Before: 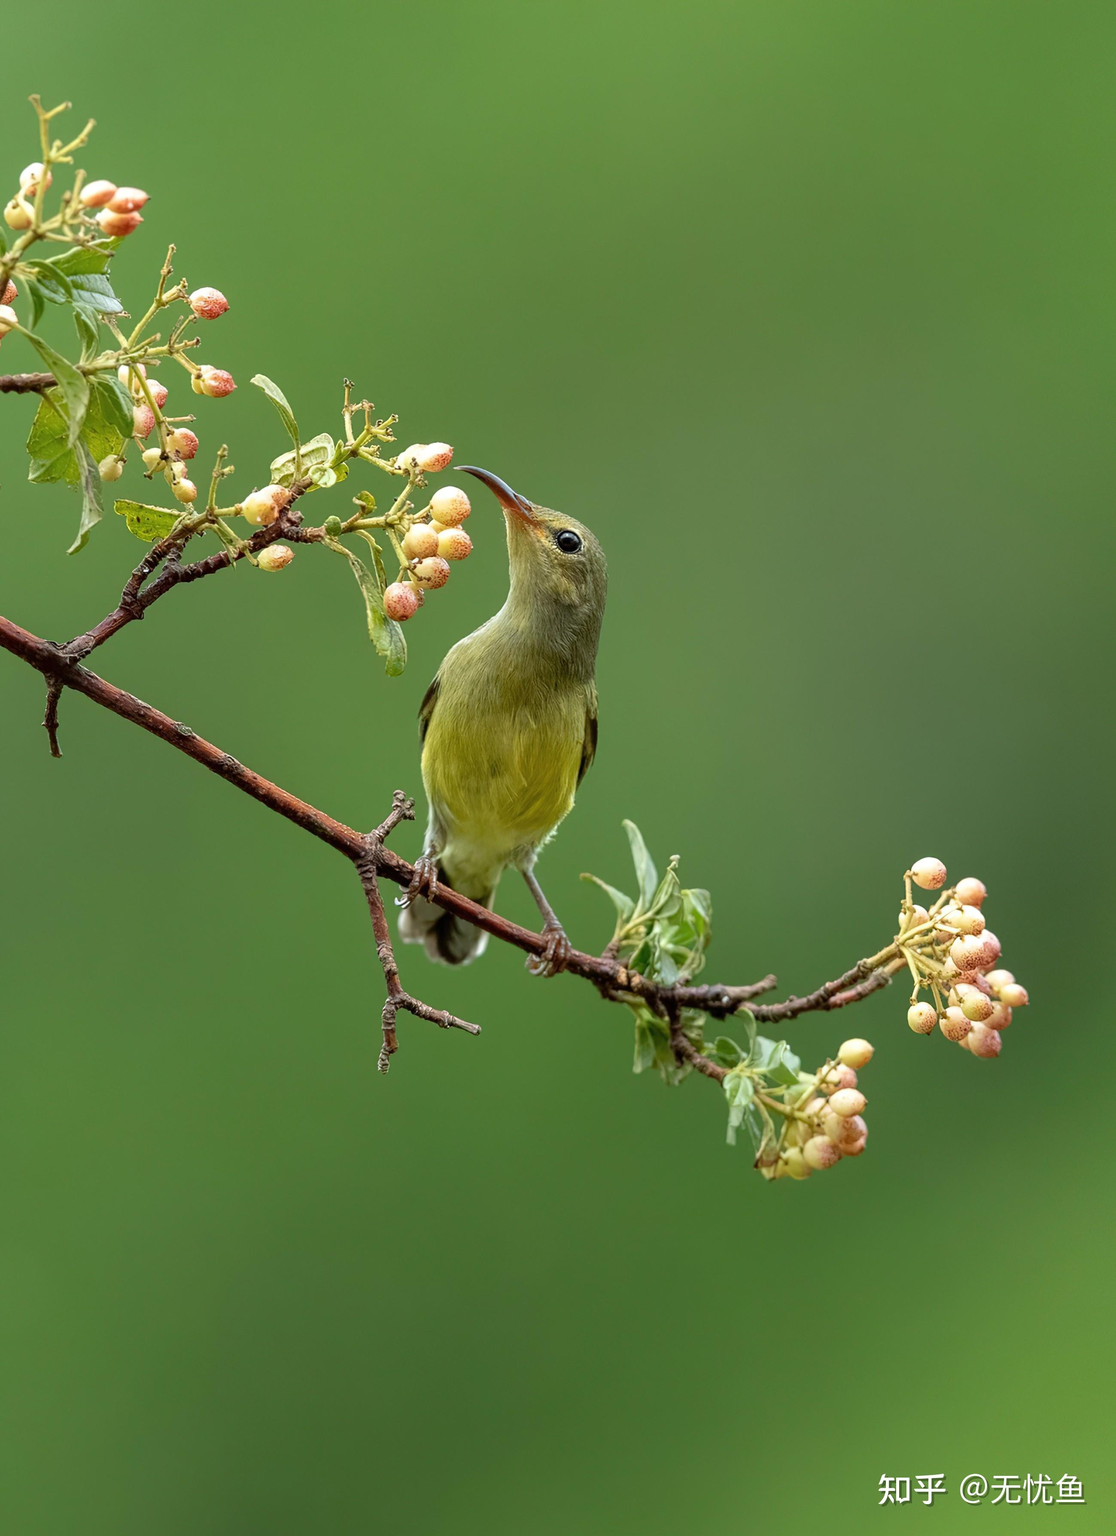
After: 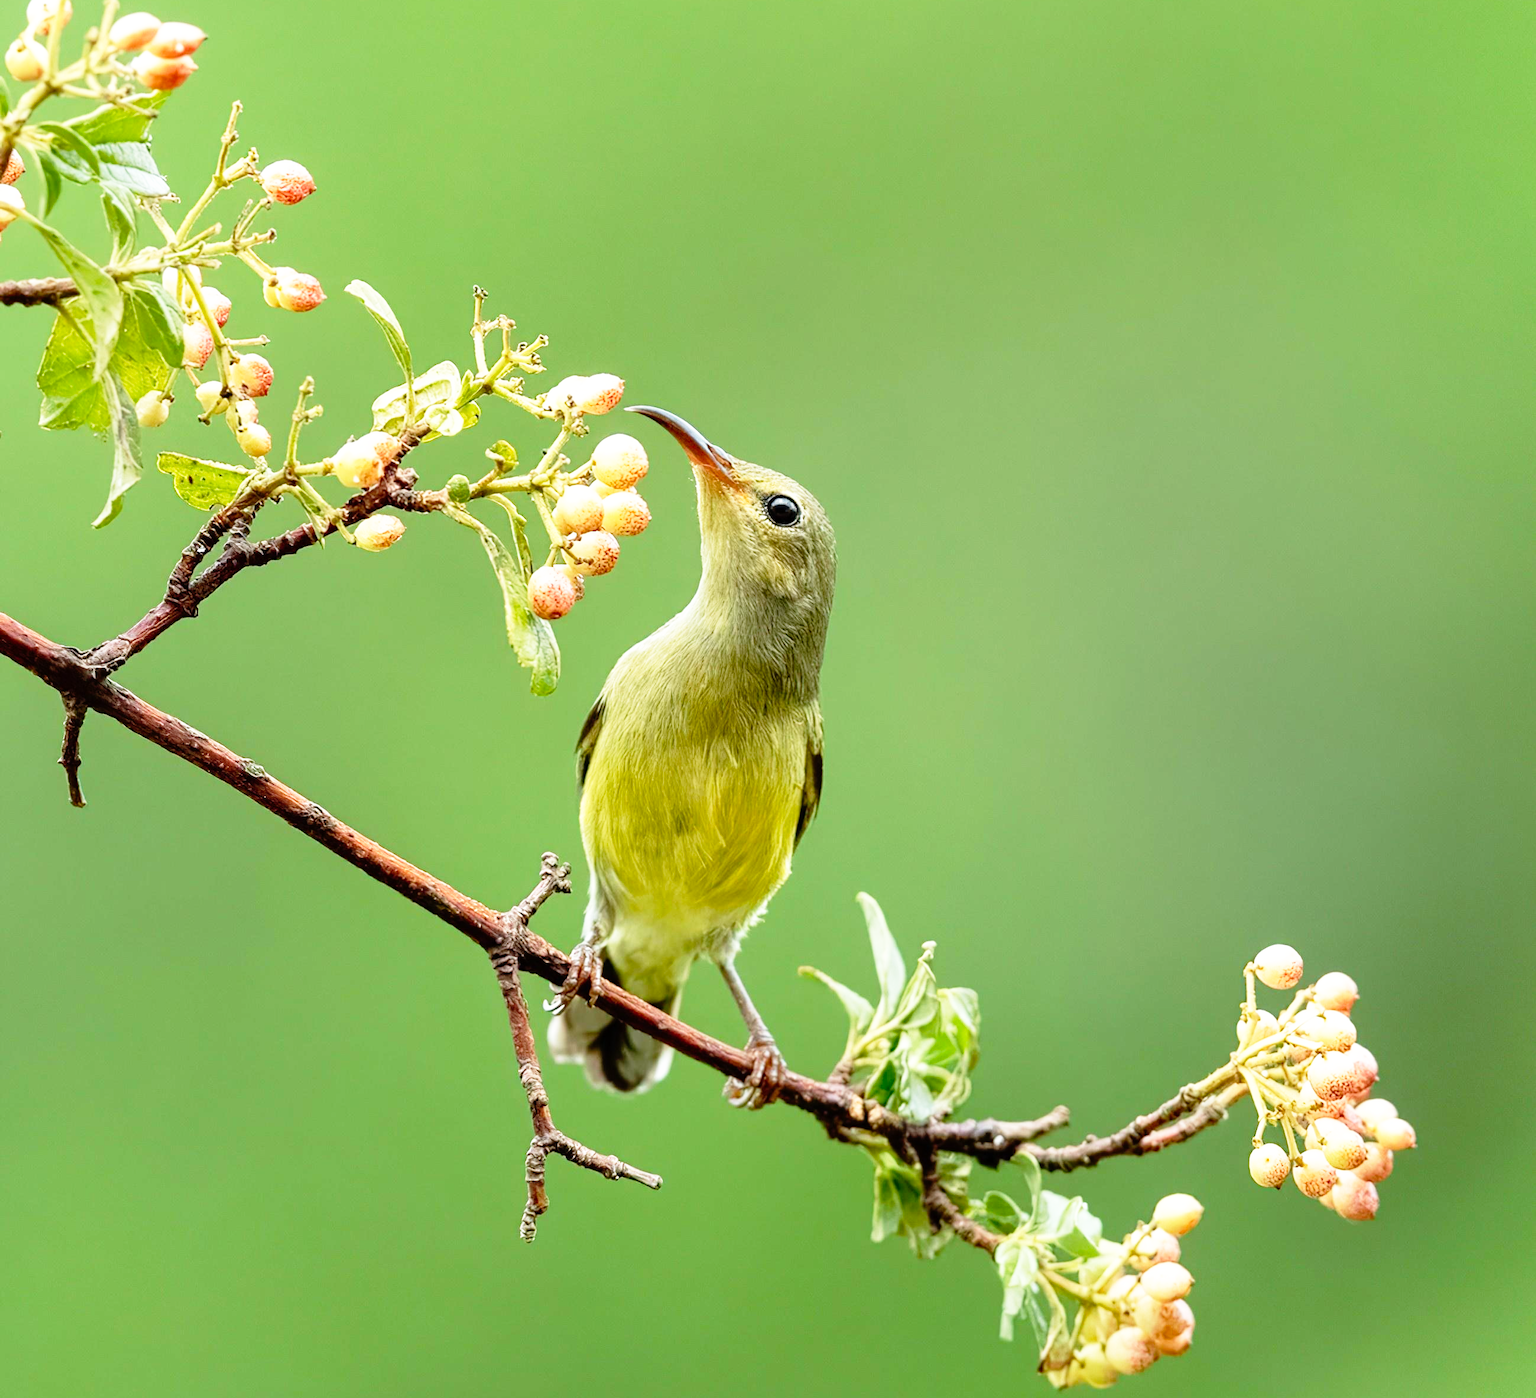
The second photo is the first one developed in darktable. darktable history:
base curve: curves: ch0 [(0, 0) (0.012, 0.01) (0.073, 0.168) (0.31, 0.711) (0.645, 0.957) (1, 1)], preserve colors none
crop: top 11.132%, bottom 22.651%
